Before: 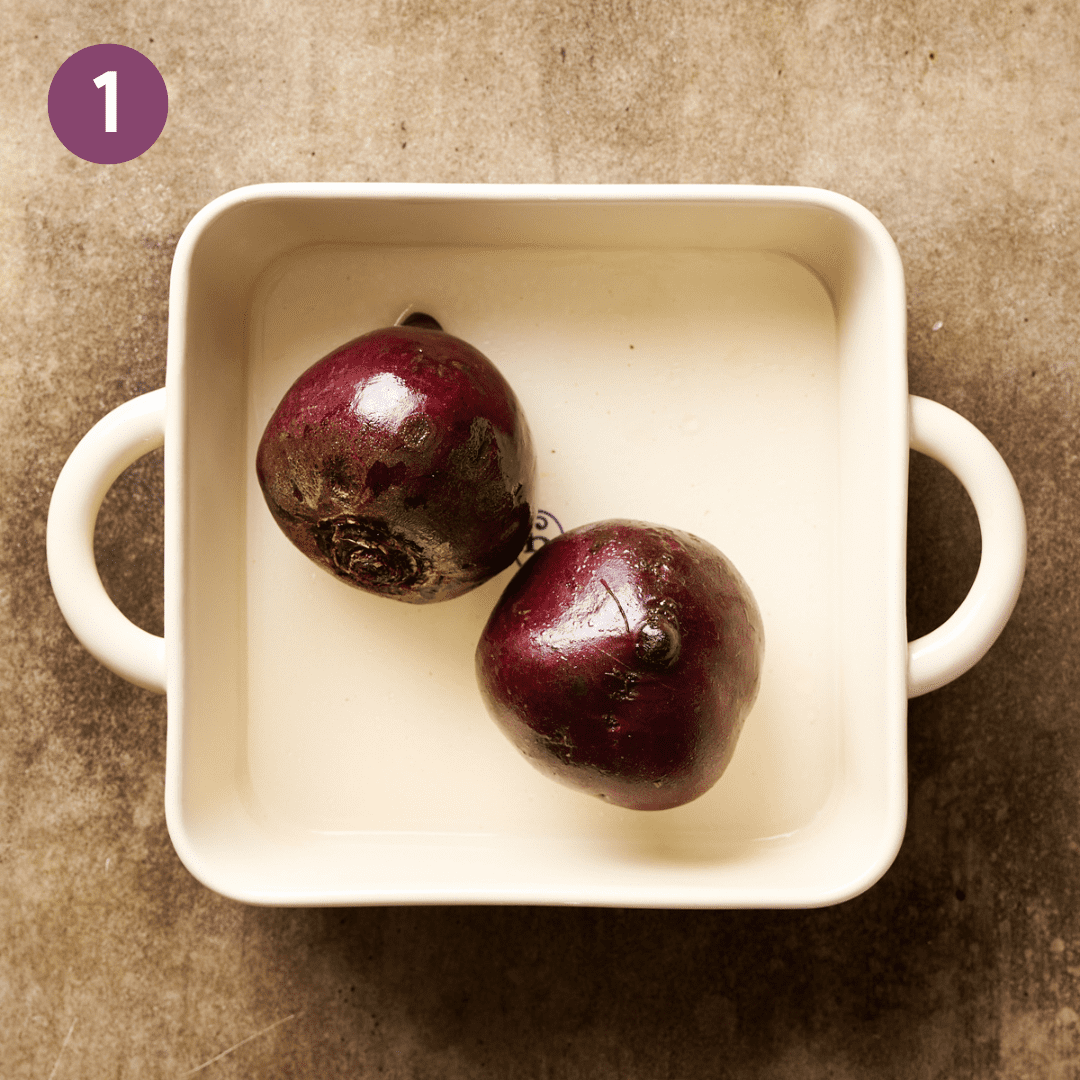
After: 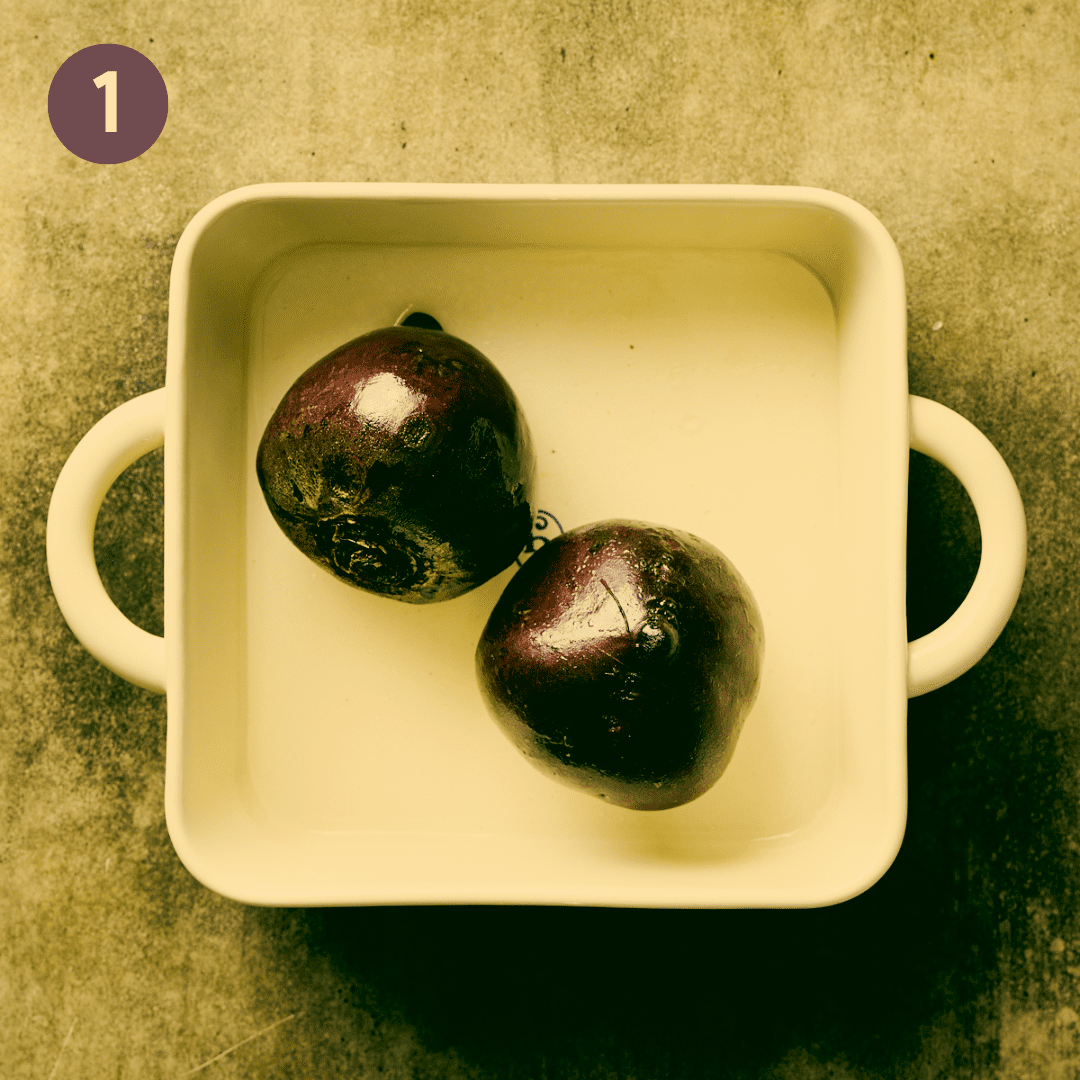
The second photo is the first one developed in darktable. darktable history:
color correction: highlights a* 5.69, highlights b* 32.81, shadows a* -25.37, shadows b* 3.84
filmic rgb: black relative exposure -5.02 EV, white relative exposure 3.51 EV, hardness 3.19, contrast 1.194, highlights saturation mix -48.57%
tone equalizer: edges refinement/feathering 500, mask exposure compensation -1.57 EV, preserve details no
